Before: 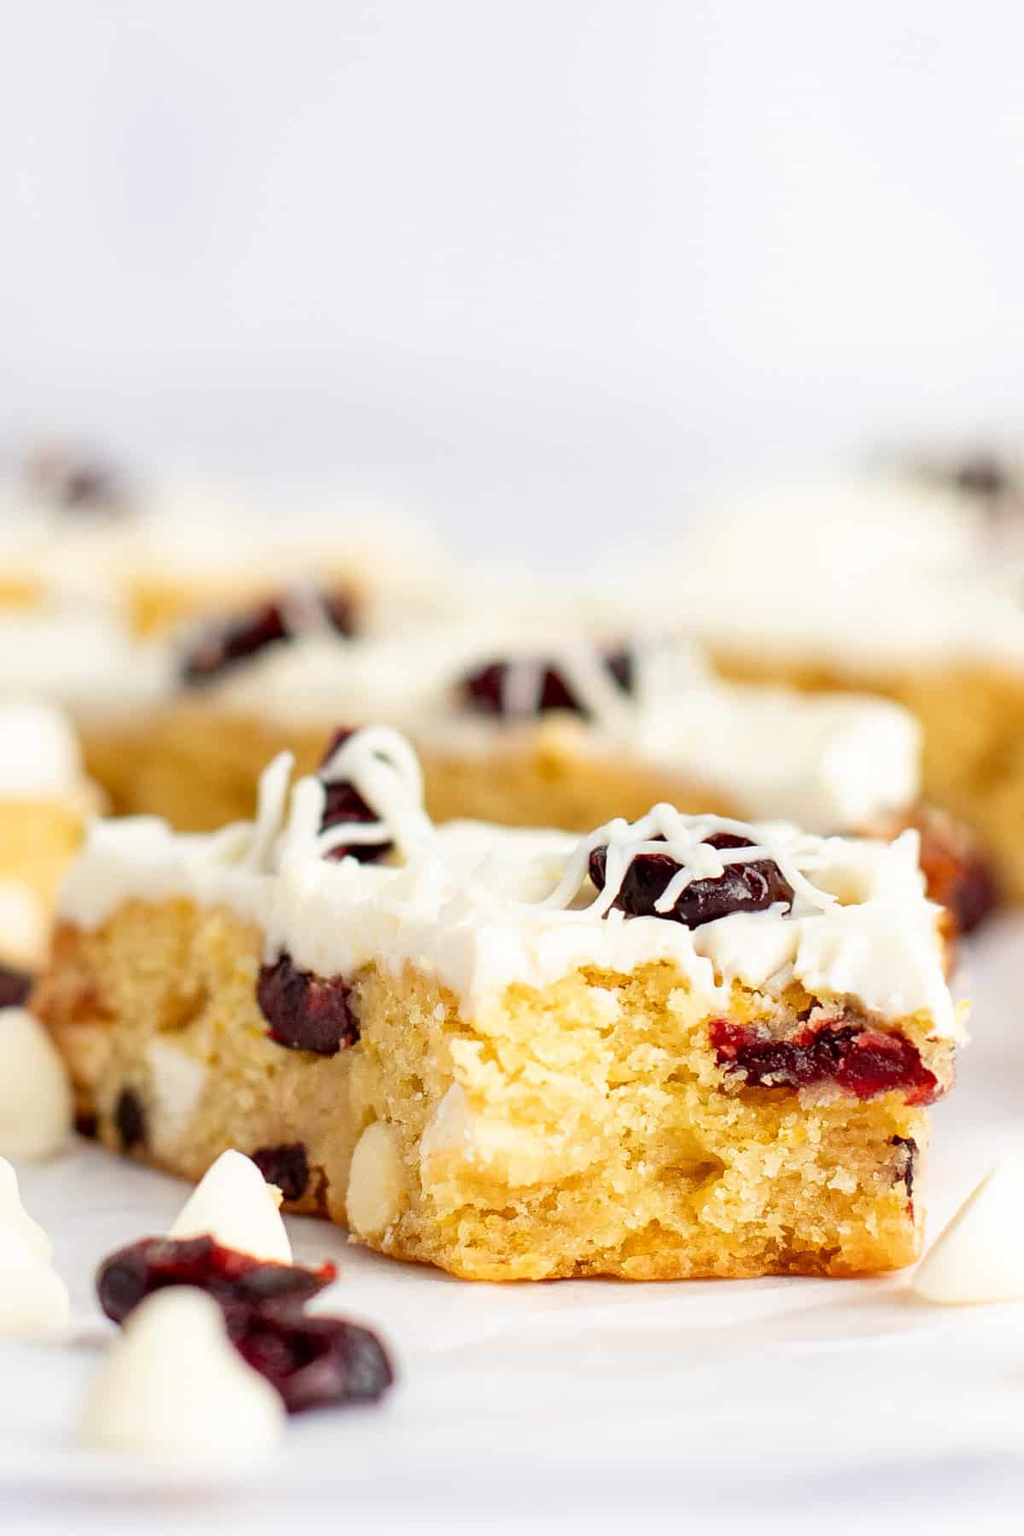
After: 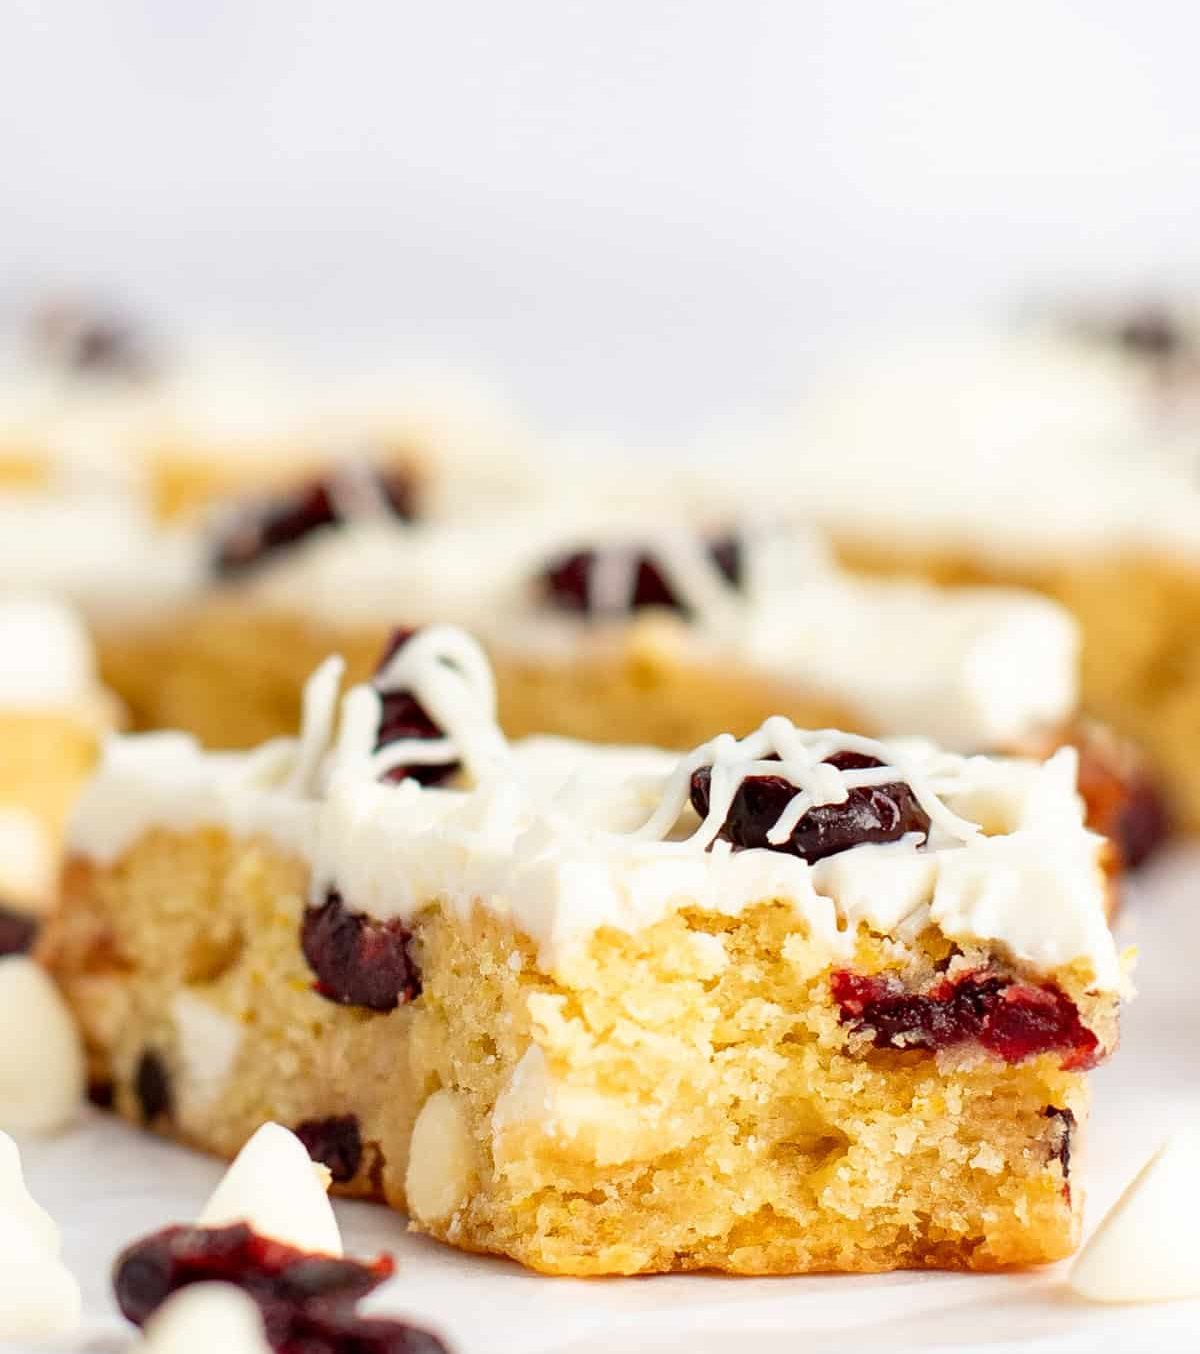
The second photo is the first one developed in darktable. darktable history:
crop and rotate: top 12.525%, bottom 12.203%
